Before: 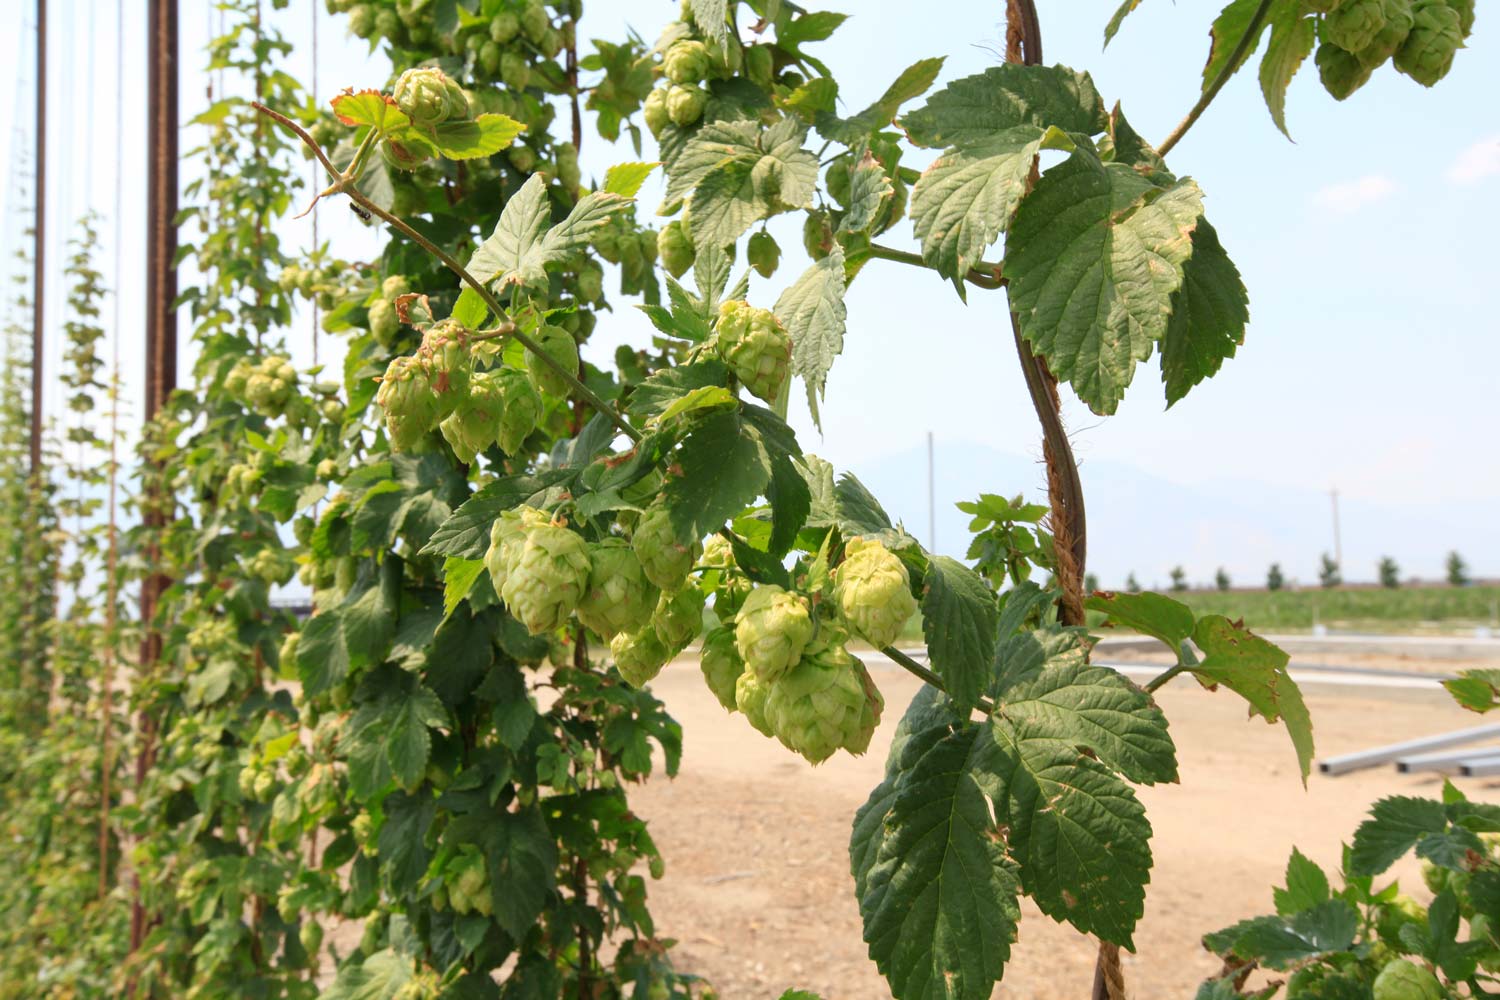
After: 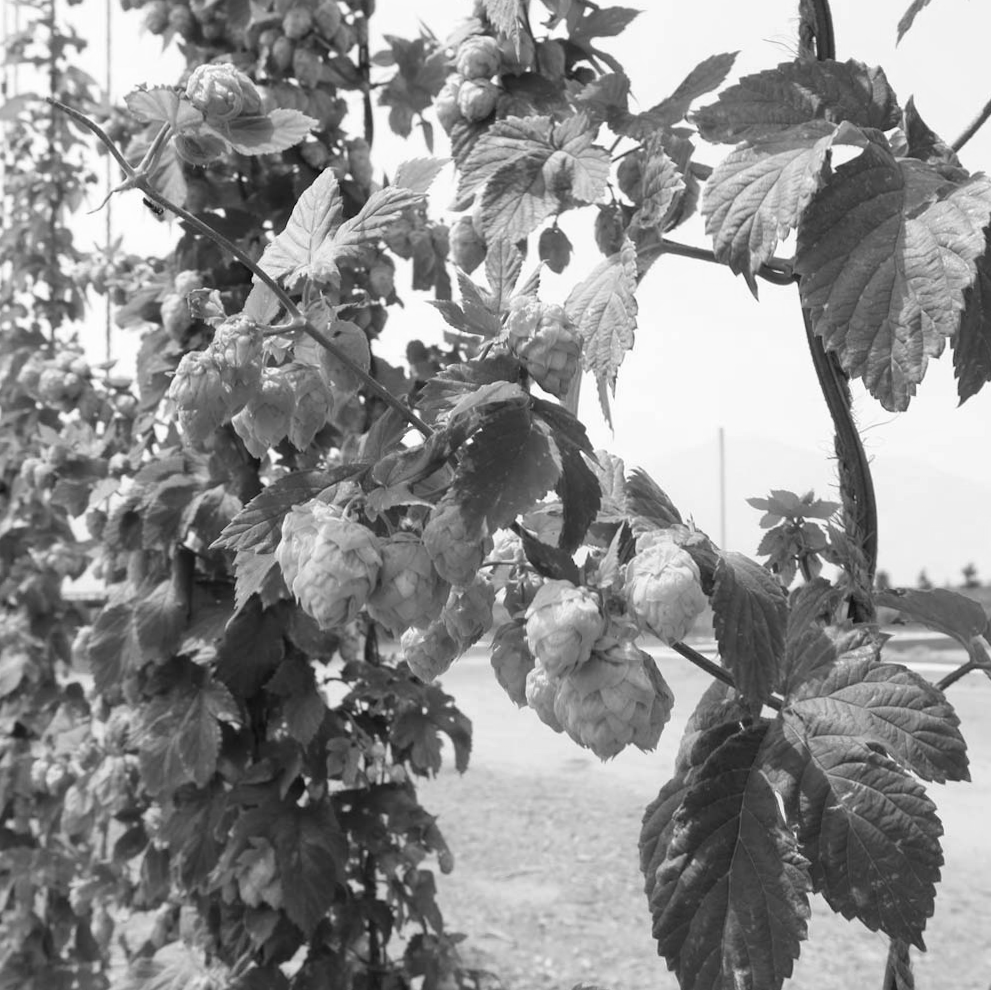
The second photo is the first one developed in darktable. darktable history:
crop and rotate: left 13.342%, right 19.991%
rotate and perspective: rotation 0.192°, lens shift (horizontal) -0.015, crop left 0.005, crop right 0.996, crop top 0.006, crop bottom 0.99
monochrome: on, module defaults
